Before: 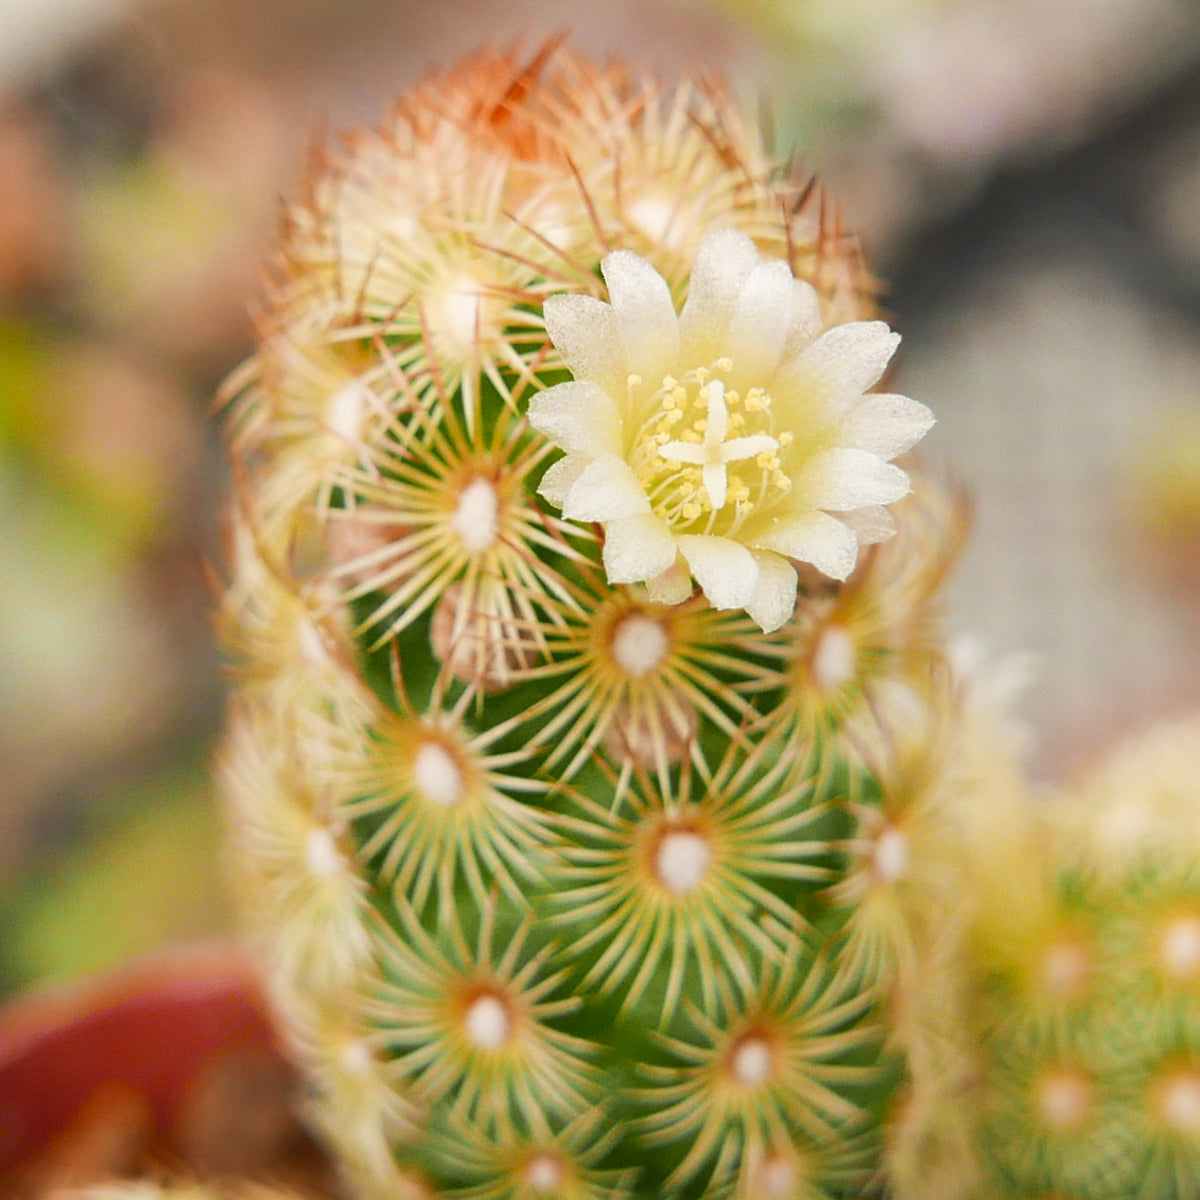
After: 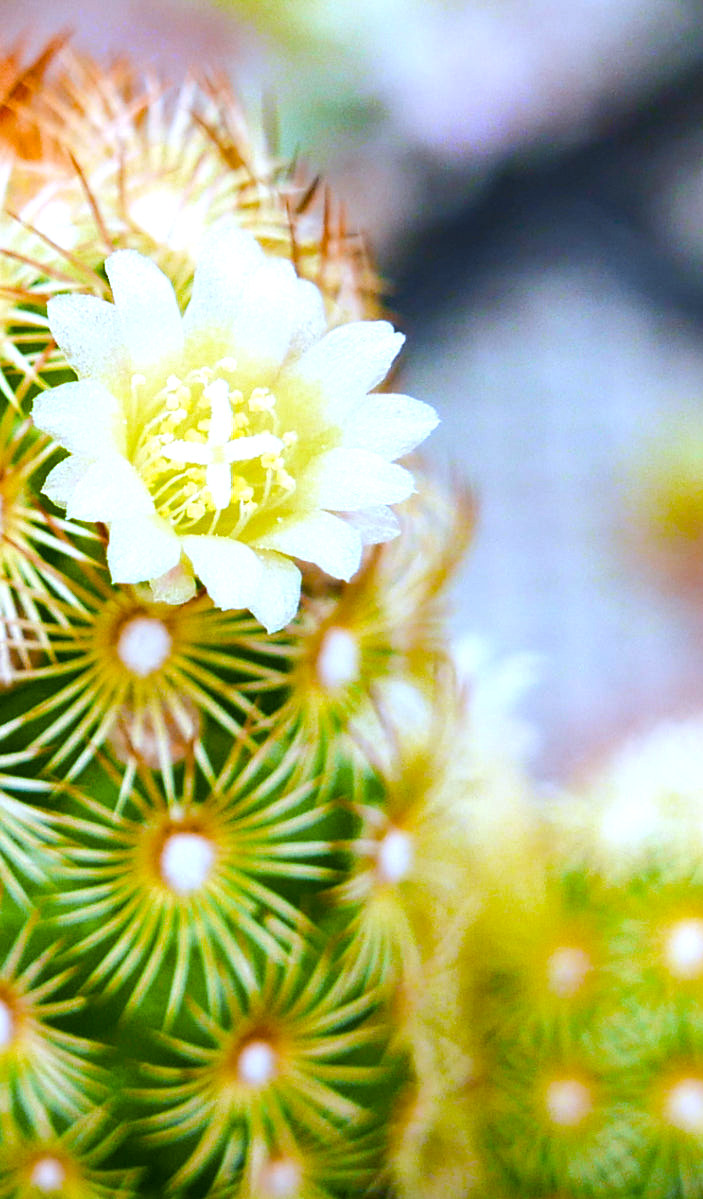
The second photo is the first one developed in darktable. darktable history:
color balance rgb: global offset › luminance -0.37%, perceptual saturation grading › highlights -17.77%, perceptual saturation grading › mid-tones 33.1%, perceptual saturation grading › shadows 50.52%, perceptual brilliance grading › highlights 20%, perceptual brilliance grading › mid-tones 20%, perceptual brilliance grading › shadows -20%, global vibrance 50%
contrast brightness saturation: contrast 0.05
white balance: red 0.871, blue 1.249
crop: left 41.402%
